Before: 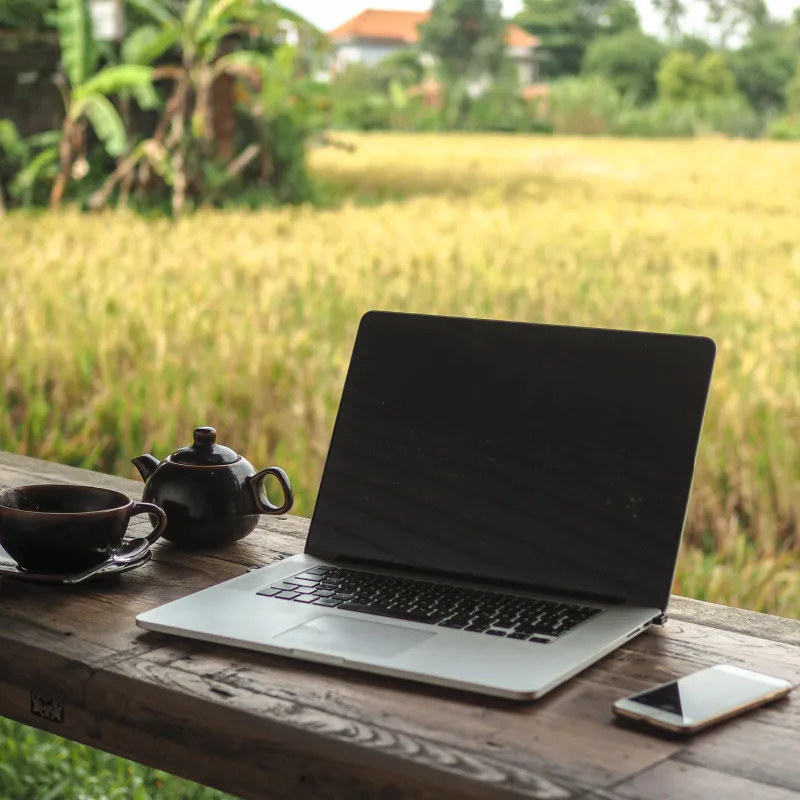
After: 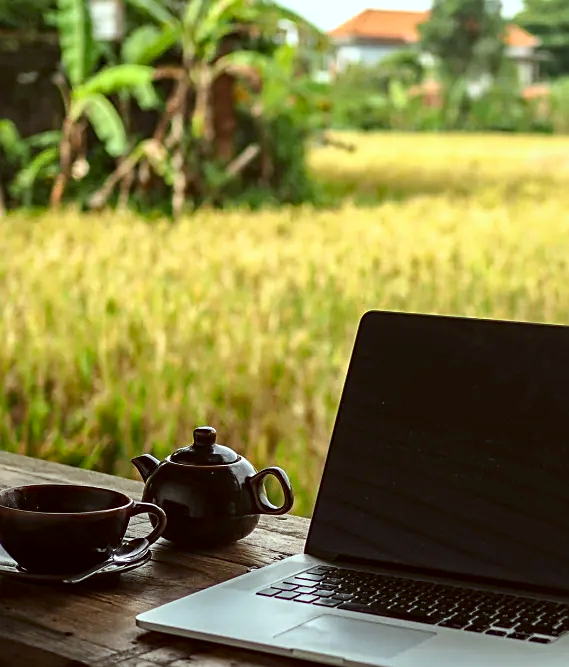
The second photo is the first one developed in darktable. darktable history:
haze removal: compatibility mode true, adaptive false
local contrast: mode bilateral grid, contrast 21, coarseness 49, detail 119%, midtone range 0.2
color correction: highlights a* -5.13, highlights b* -3.33, shadows a* 4.14, shadows b* 4.5
contrast brightness saturation: contrast 0.127, brightness -0.047, saturation 0.161
sharpen: on, module defaults
crop: right 28.87%, bottom 16.624%
